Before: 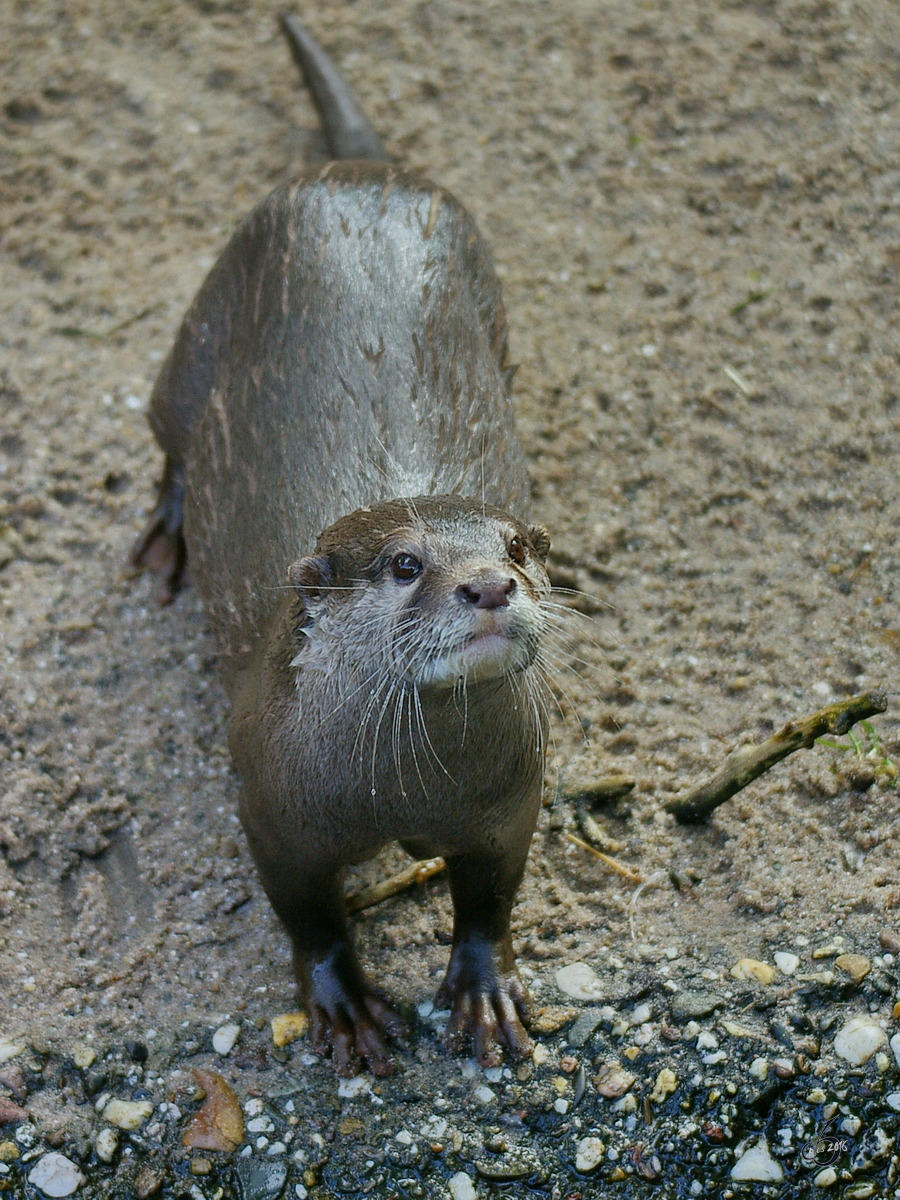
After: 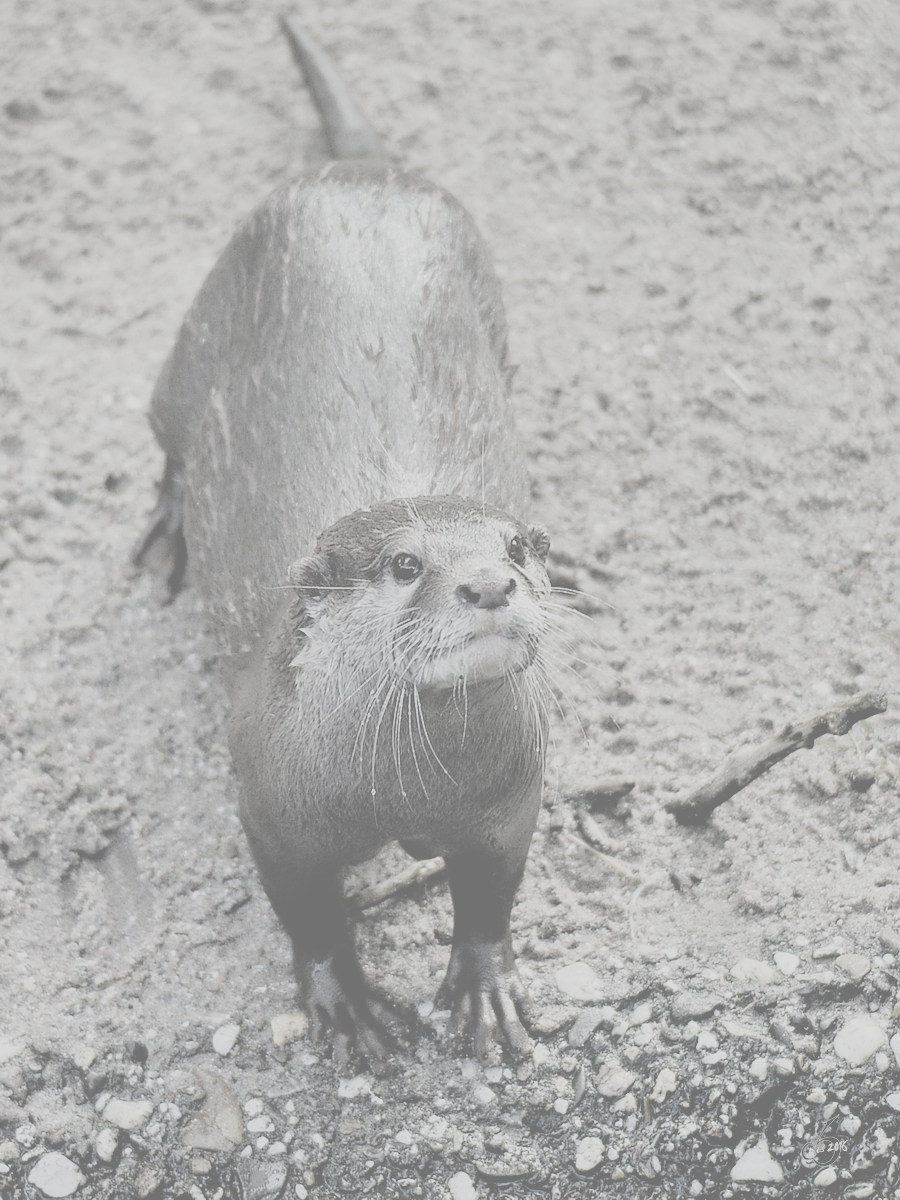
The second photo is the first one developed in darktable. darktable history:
contrast brightness saturation: contrast -0.311, brightness 0.75, saturation -0.788
filmic rgb: black relative exposure -5.12 EV, white relative exposure 3.97 EV, hardness 2.9, contrast 1.296, highlights saturation mix -30.58%, preserve chrominance no, color science v5 (2021), contrast in shadows safe, contrast in highlights safe
